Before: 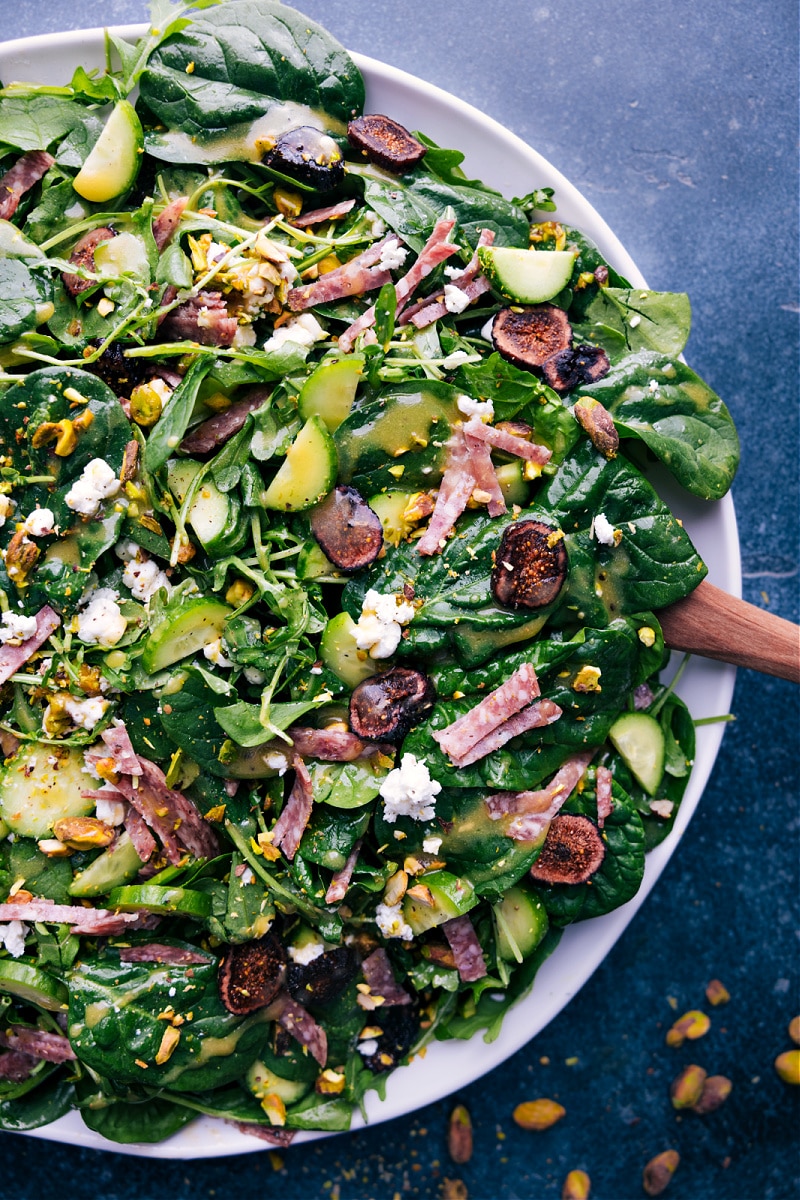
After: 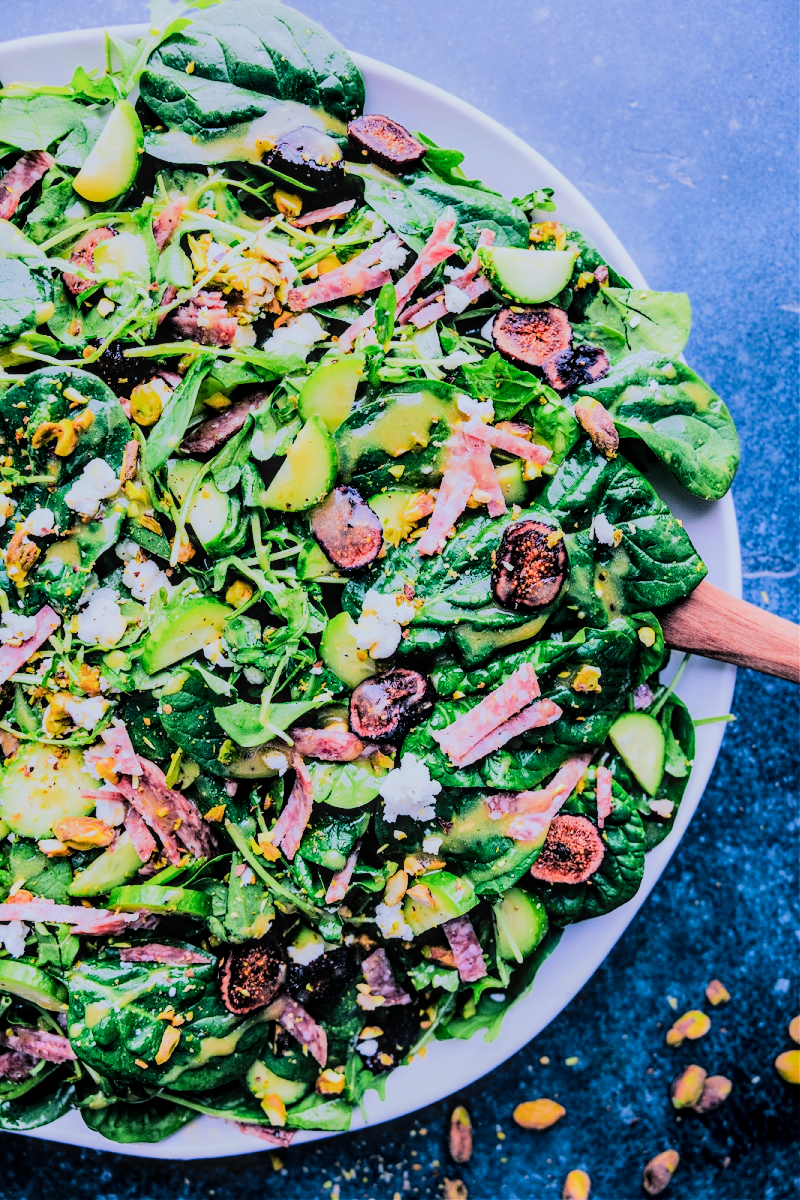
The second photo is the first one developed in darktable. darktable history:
tone equalizer: -7 EV 0.147 EV, -6 EV 0.623 EV, -5 EV 1.17 EV, -4 EV 1.36 EV, -3 EV 1.13 EV, -2 EV 0.6 EV, -1 EV 0.151 EV, edges refinement/feathering 500, mask exposure compensation -1.57 EV, preserve details no
filmic rgb: black relative exposure -7.12 EV, white relative exposure 5.39 EV, hardness 3.03, iterations of high-quality reconstruction 0
local contrast: detail 130%
color calibration: gray › normalize channels true, x 0.37, y 0.382, temperature 4313.83 K, gamut compression 0.008
contrast brightness saturation: contrast 0.074, brightness 0.077, saturation 0.175
